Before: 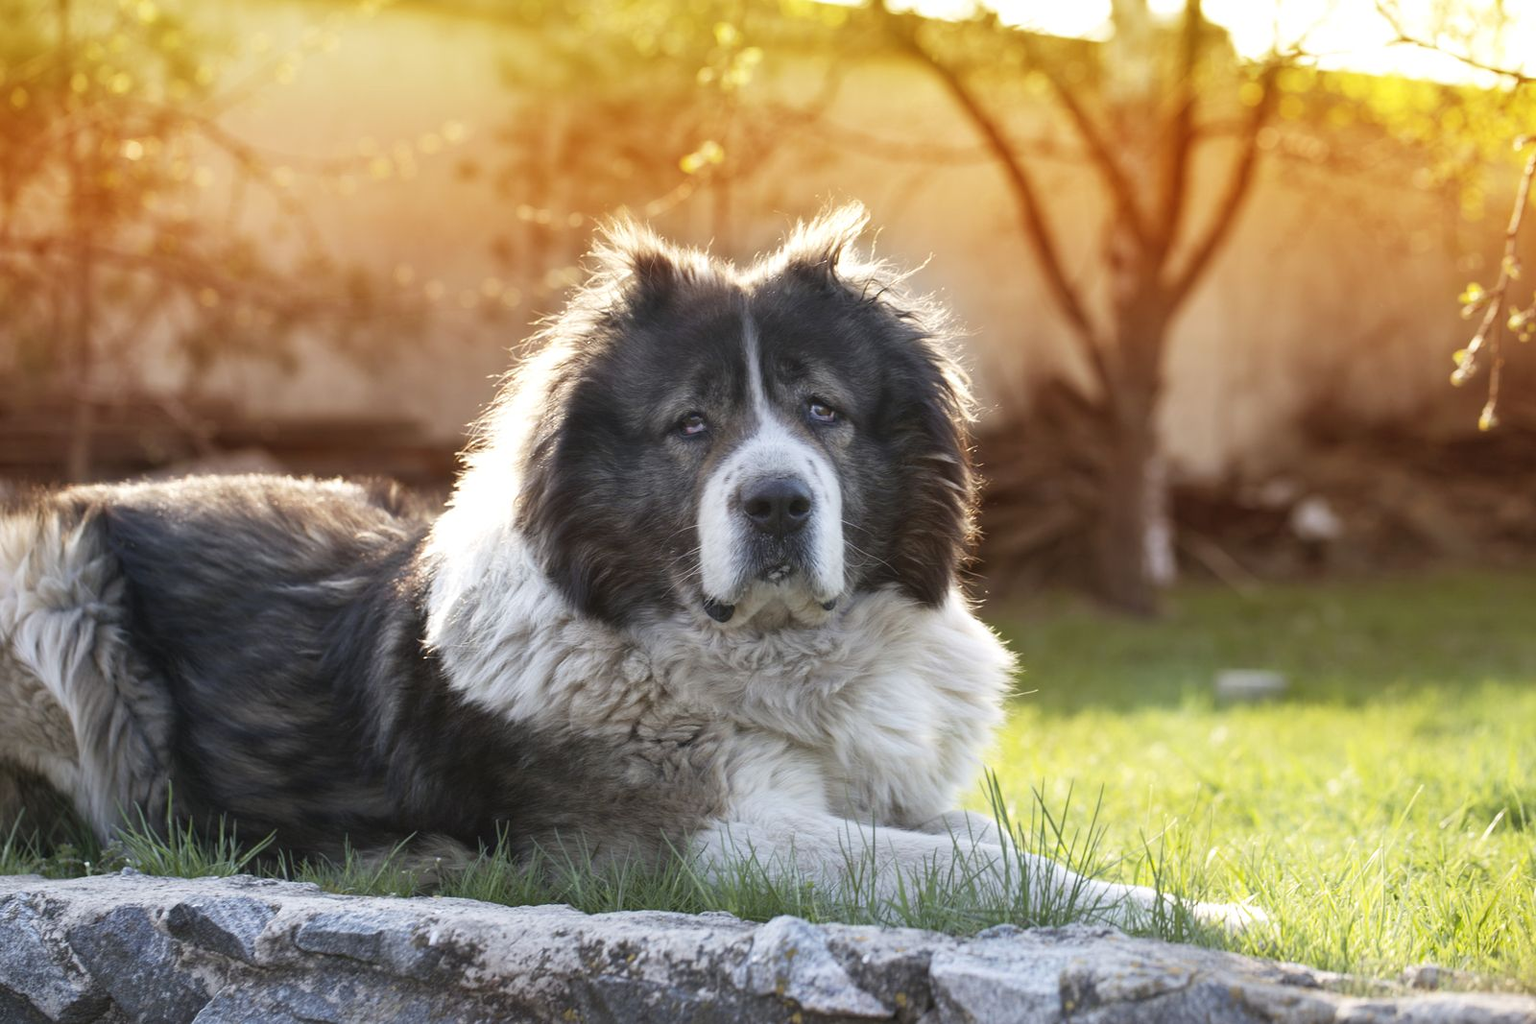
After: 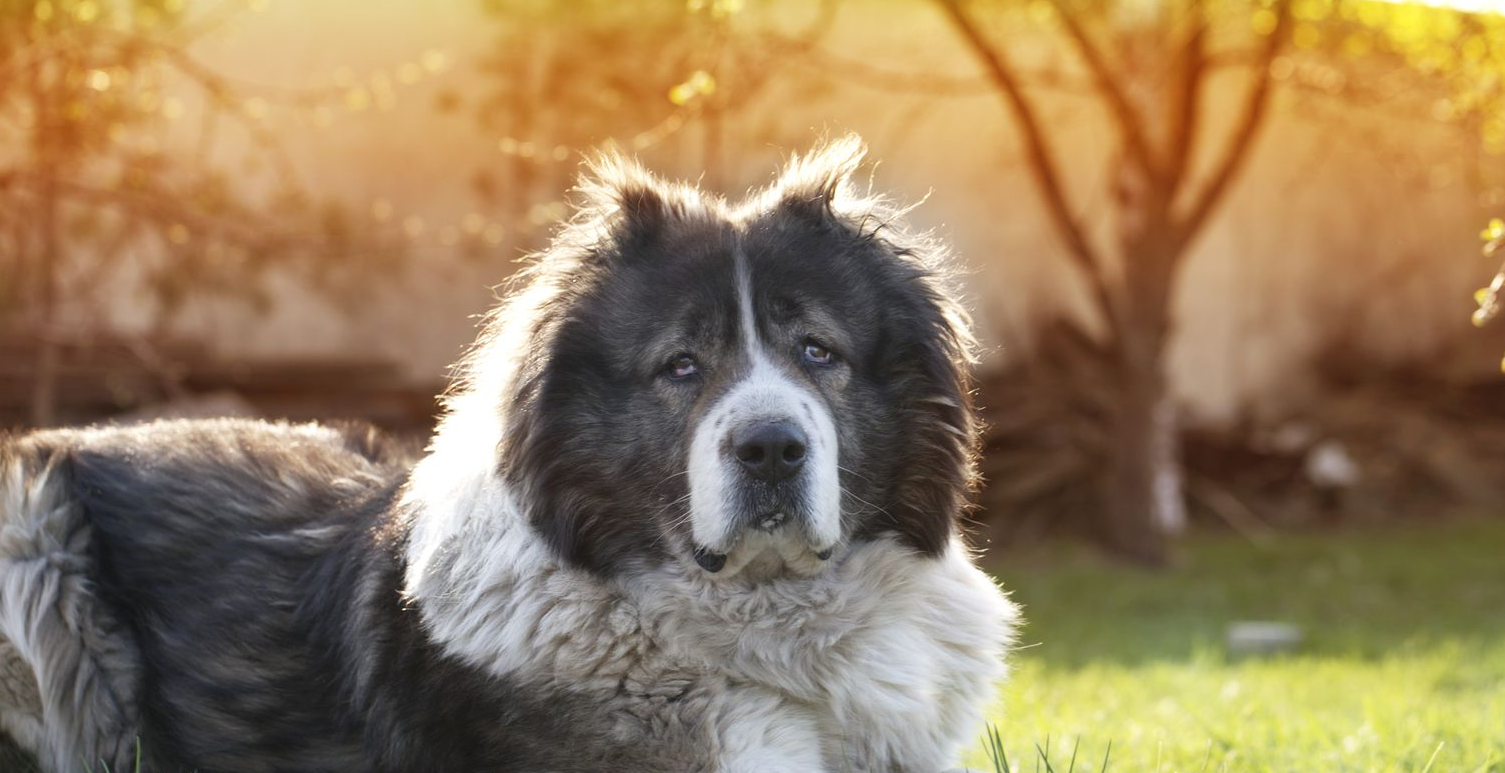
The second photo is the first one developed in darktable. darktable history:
crop: left 2.49%, top 7.181%, right 3.441%, bottom 20.316%
